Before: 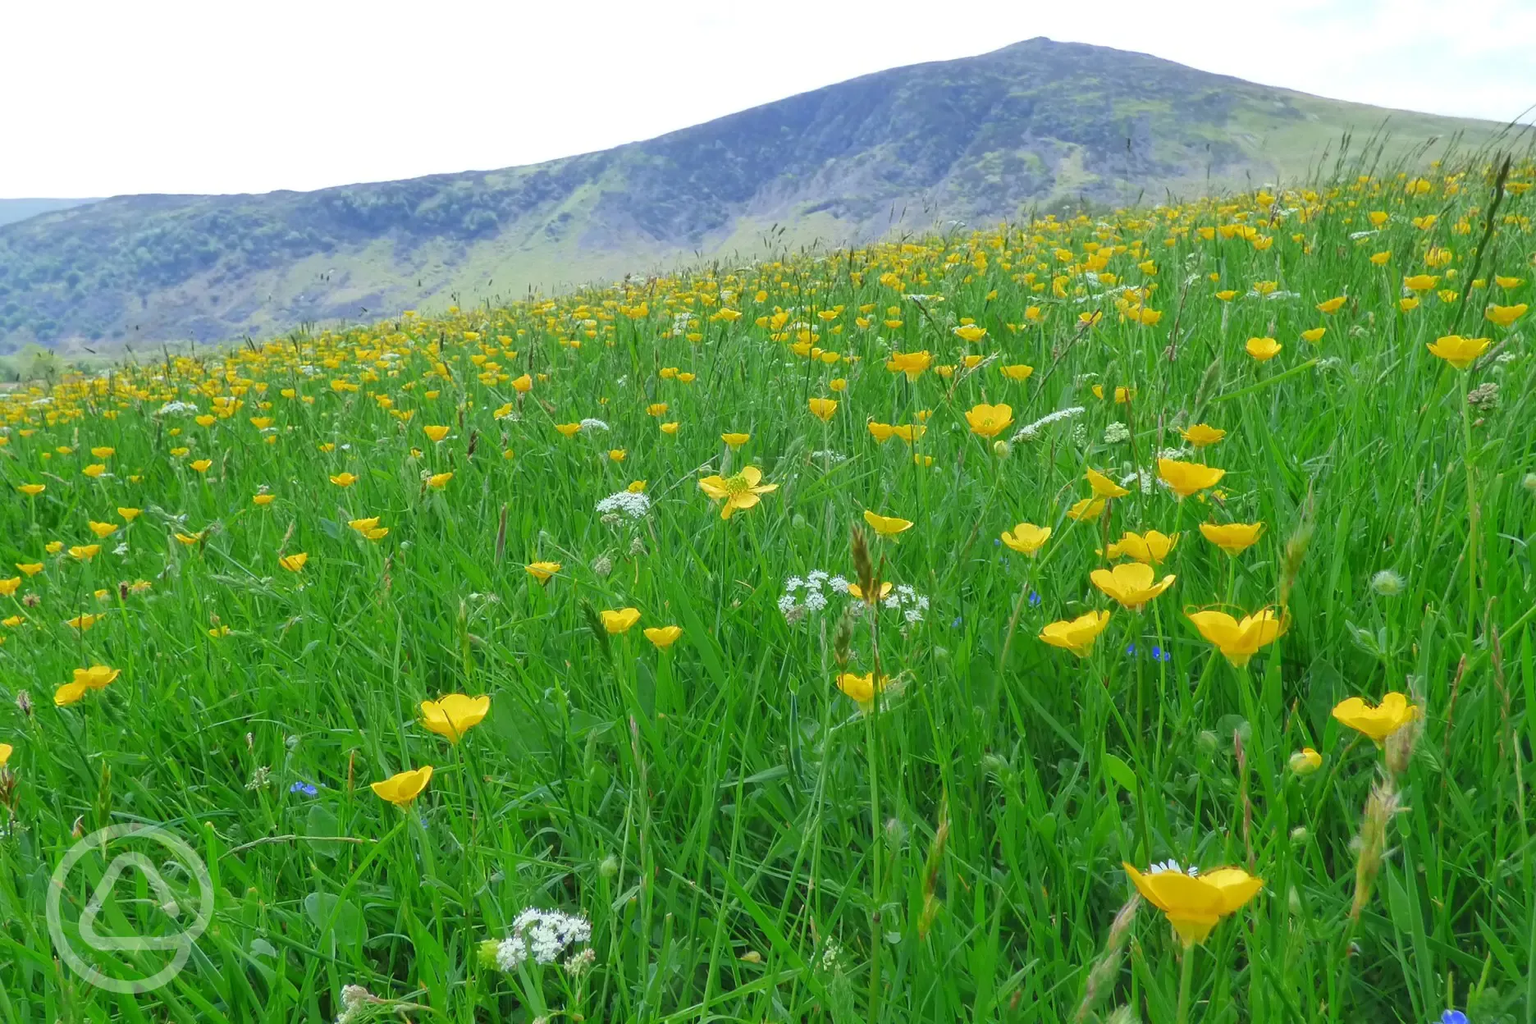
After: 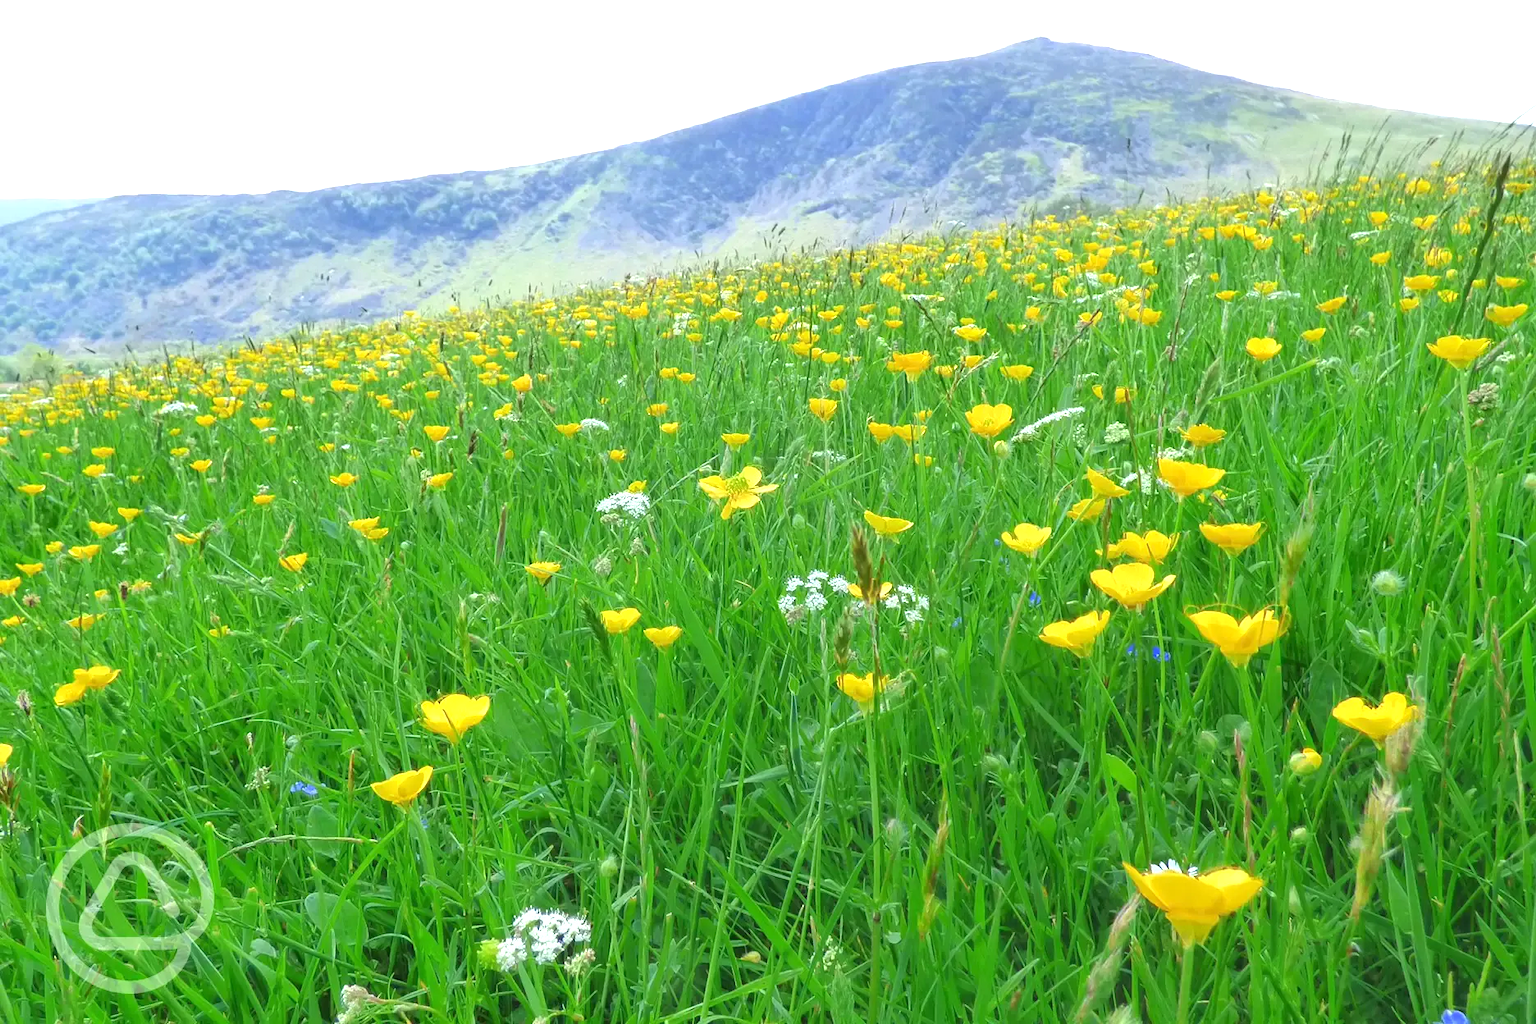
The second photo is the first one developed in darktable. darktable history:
tone equalizer: -8 EV -0.783 EV, -7 EV -0.699 EV, -6 EV -0.576 EV, -5 EV -0.37 EV, -3 EV 0.381 EV, -2 EV 0.6 EV, -1 EV 0.694 EV, +0 EV 0.736 EV, smoothing diameter 24.79%, edges refinement/feathering 6.63, preserve details guided filter
